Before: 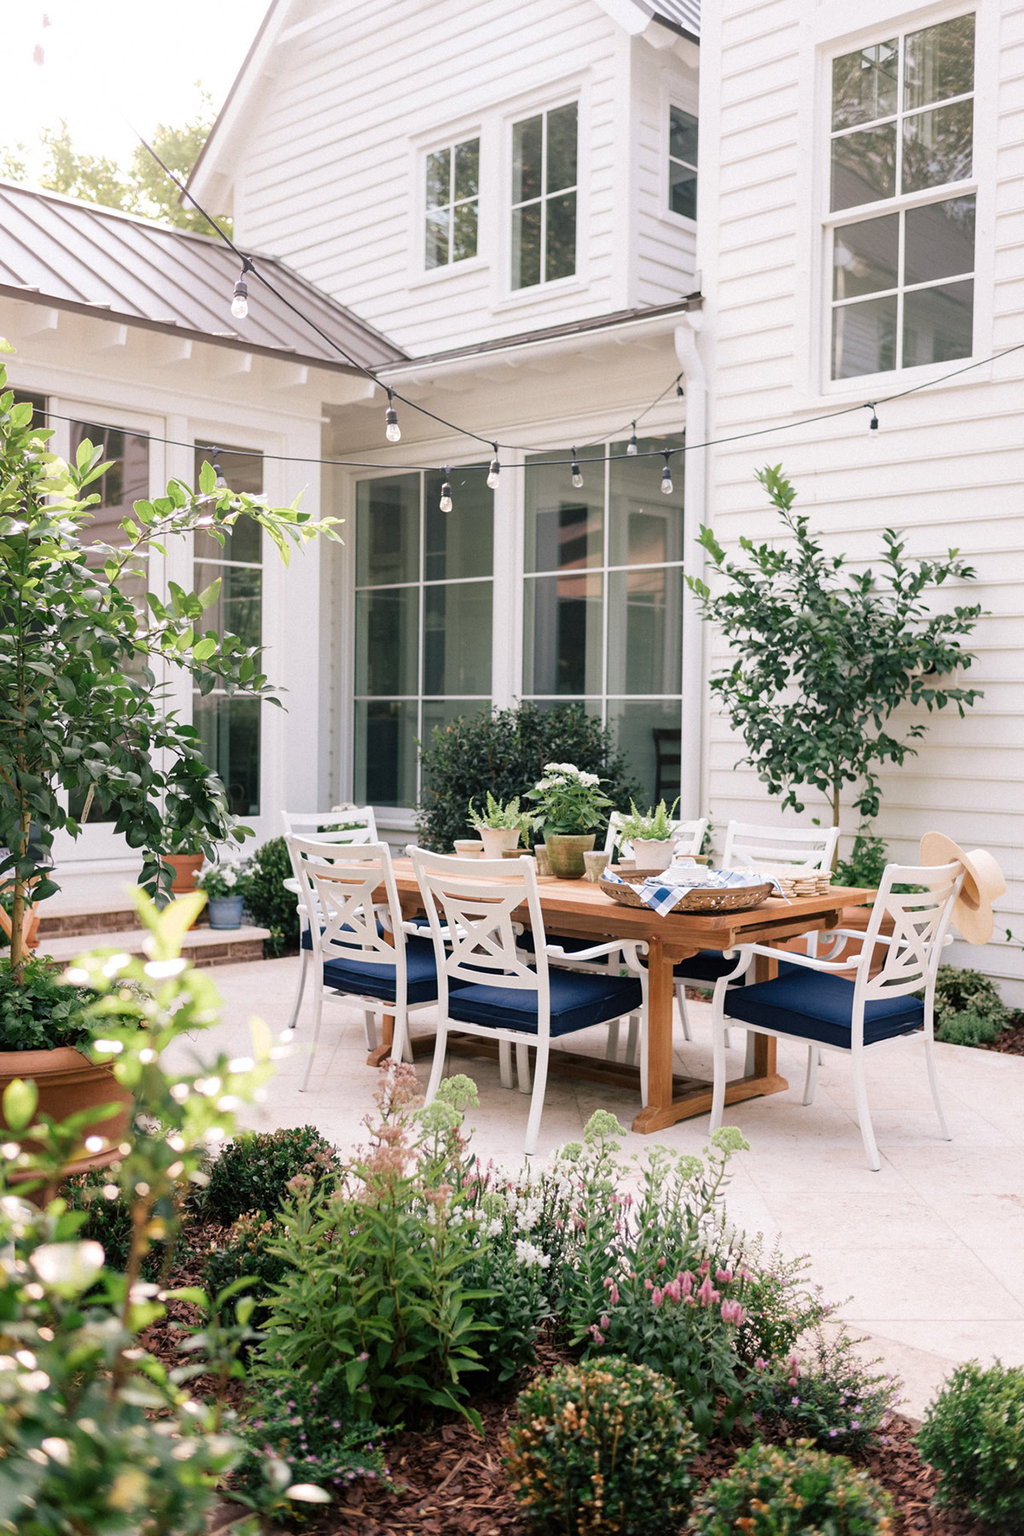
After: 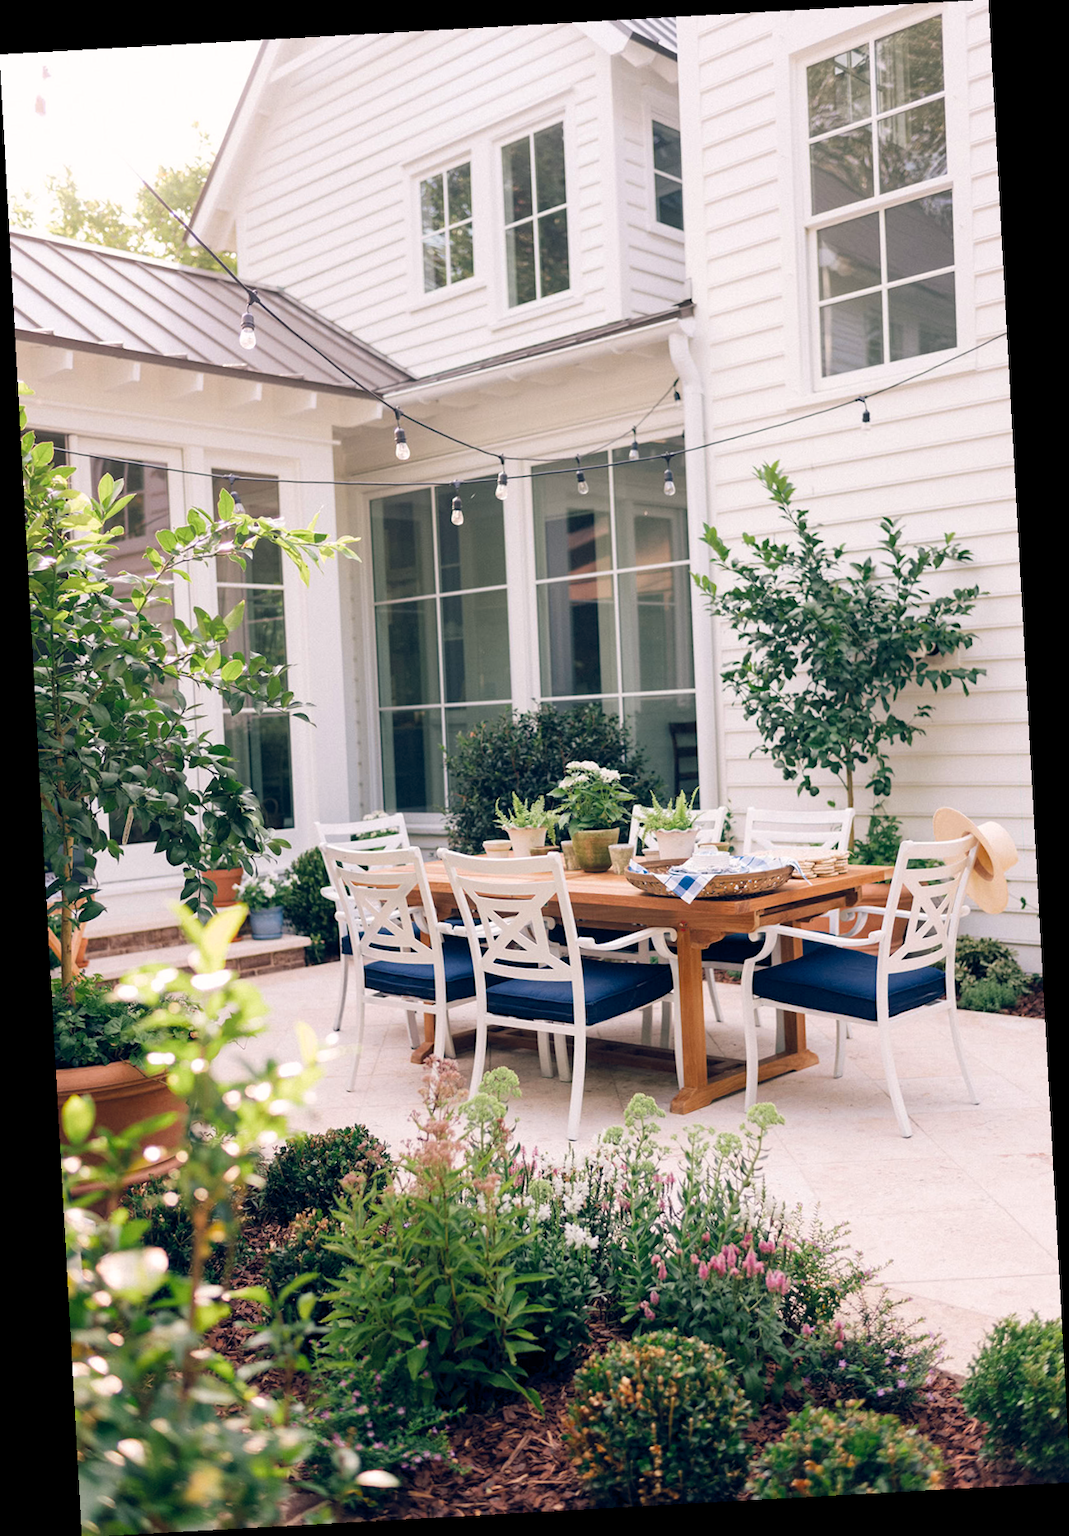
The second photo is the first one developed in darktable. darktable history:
rotate and perspective: rotation -3.18°, automatic cropping off
color balance rgb: shadows lift › hue 87.51°, highlights gain › chroma 0.68%, highlights gain › hue 55.1°, global offset › chroma 0.13%, global offset › hue 253.66°, linear chroma grading › global chroma 0.5%, perceptual saturation grading › global saturation 16.38%
